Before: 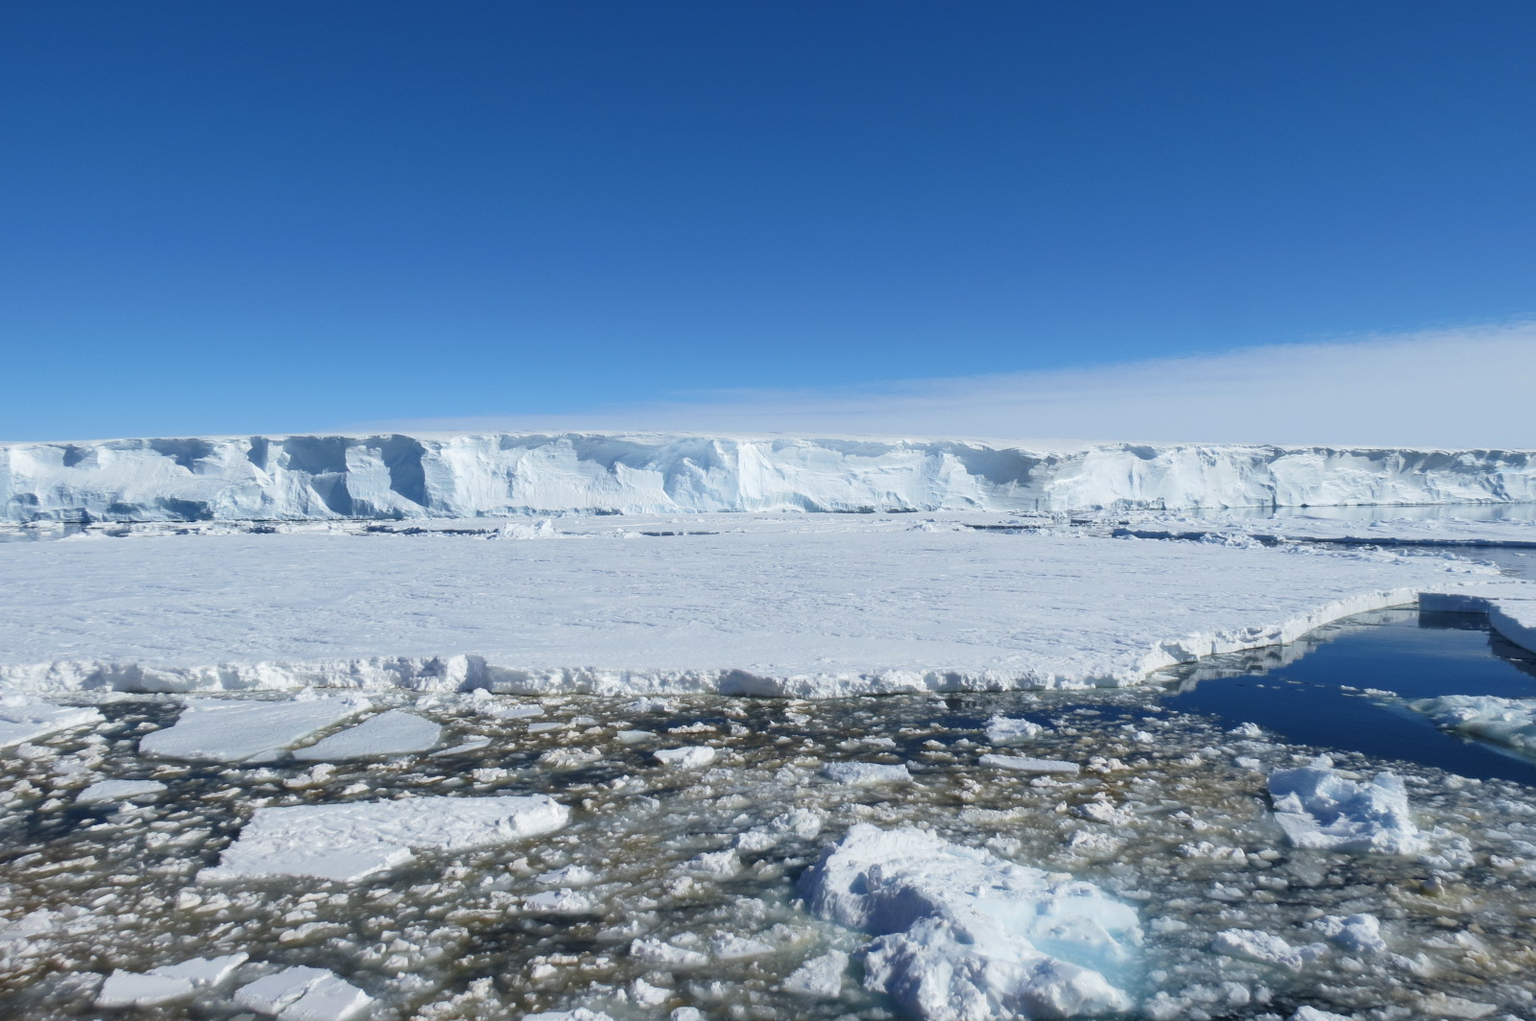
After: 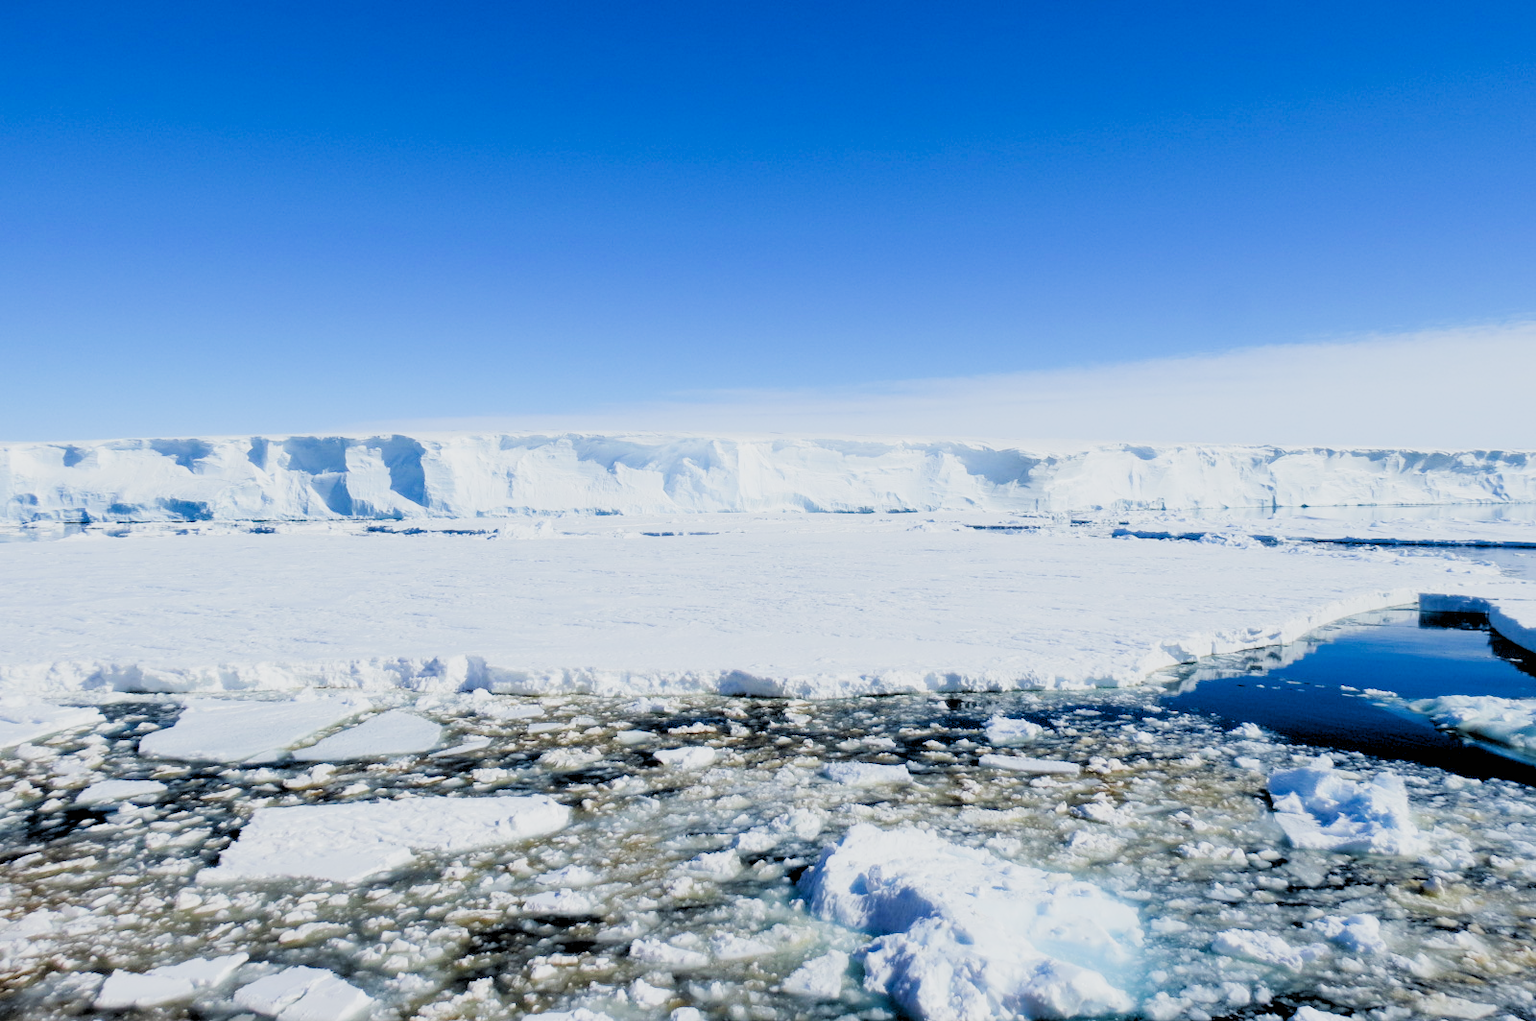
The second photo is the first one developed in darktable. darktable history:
sigmoid: contrast 1.8
rgb levels: levels [[0.027, 0.429, 0.996], [0, 0.5, 1], [0, 0.5, 1]]
